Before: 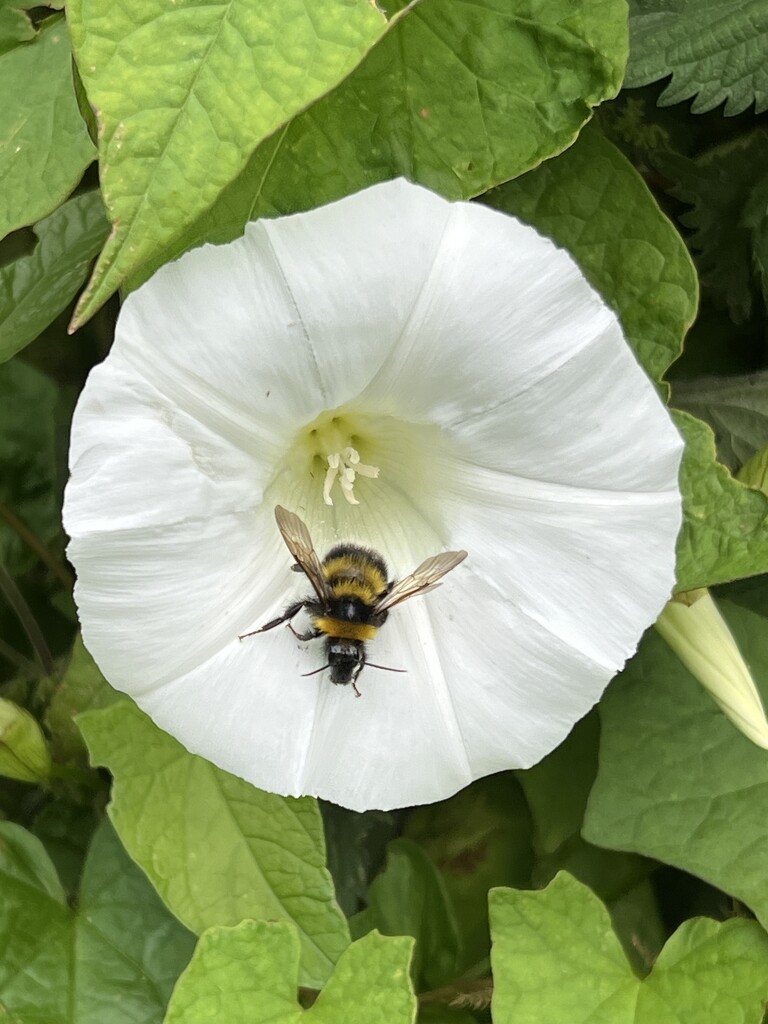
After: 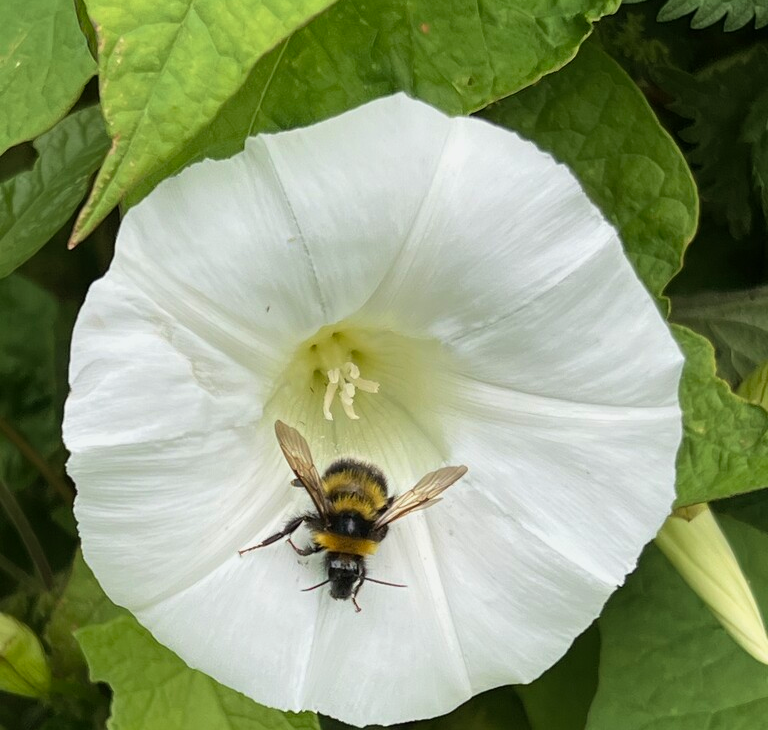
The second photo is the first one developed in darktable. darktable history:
crop and rotate: top 8.346%, bottom 20.289%
velvia: on, module defaults
exposure: exposure -0.168 EV, compensate exposure bias true, compensate highlight preservation false
contrast brightness saturation: saturation -0.057
